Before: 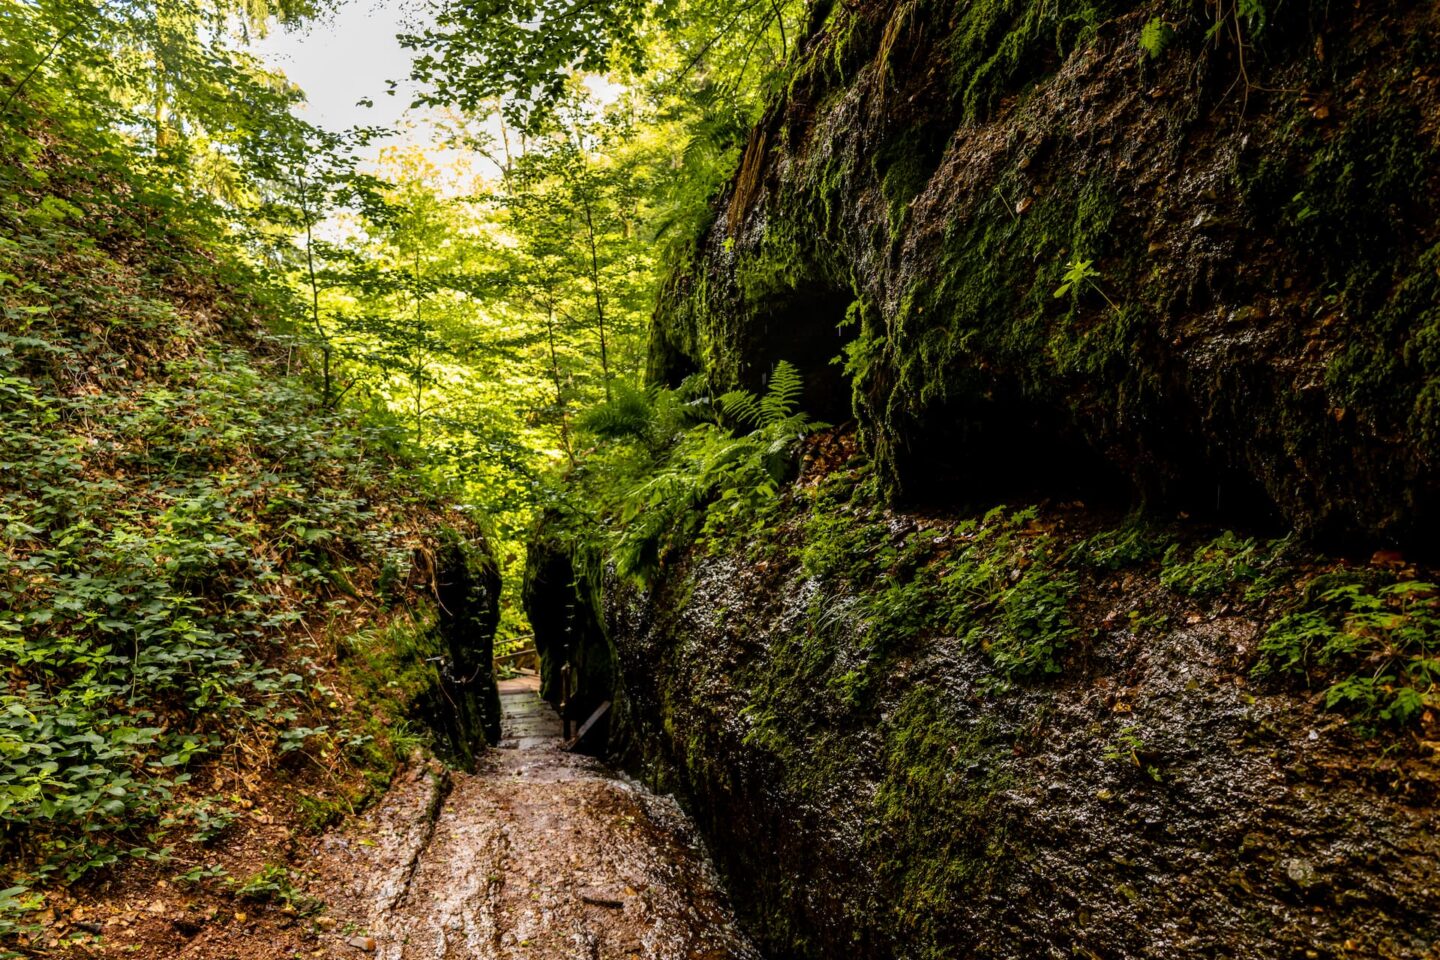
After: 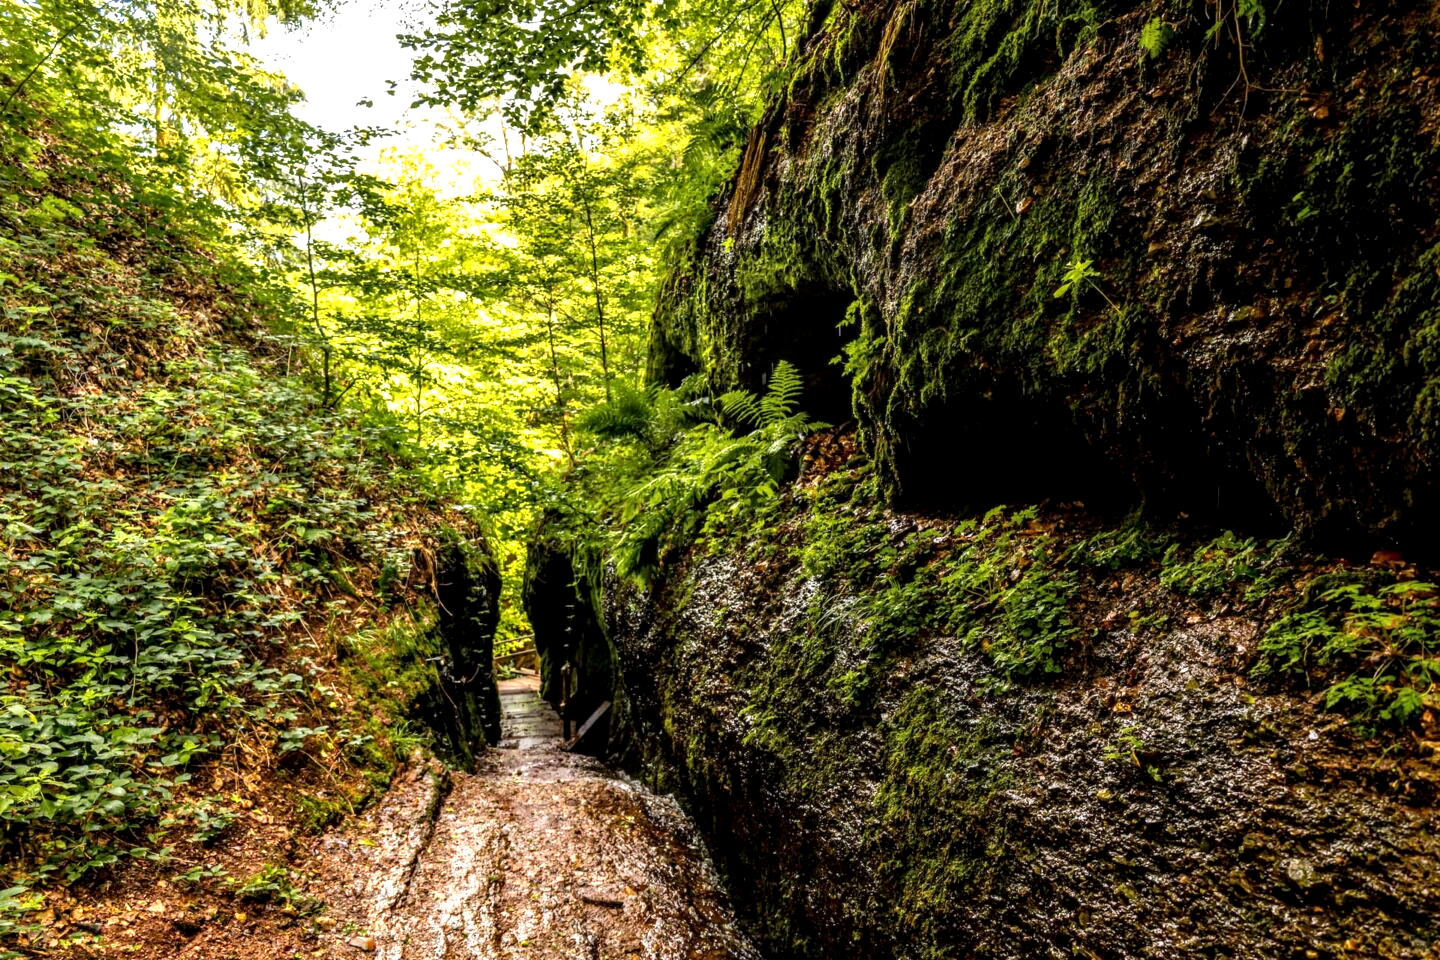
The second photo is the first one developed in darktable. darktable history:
local contrast: on, module defaults
exposure: black level correction 0.001, exposure 0.675 EV, compensate highlight preservation false
